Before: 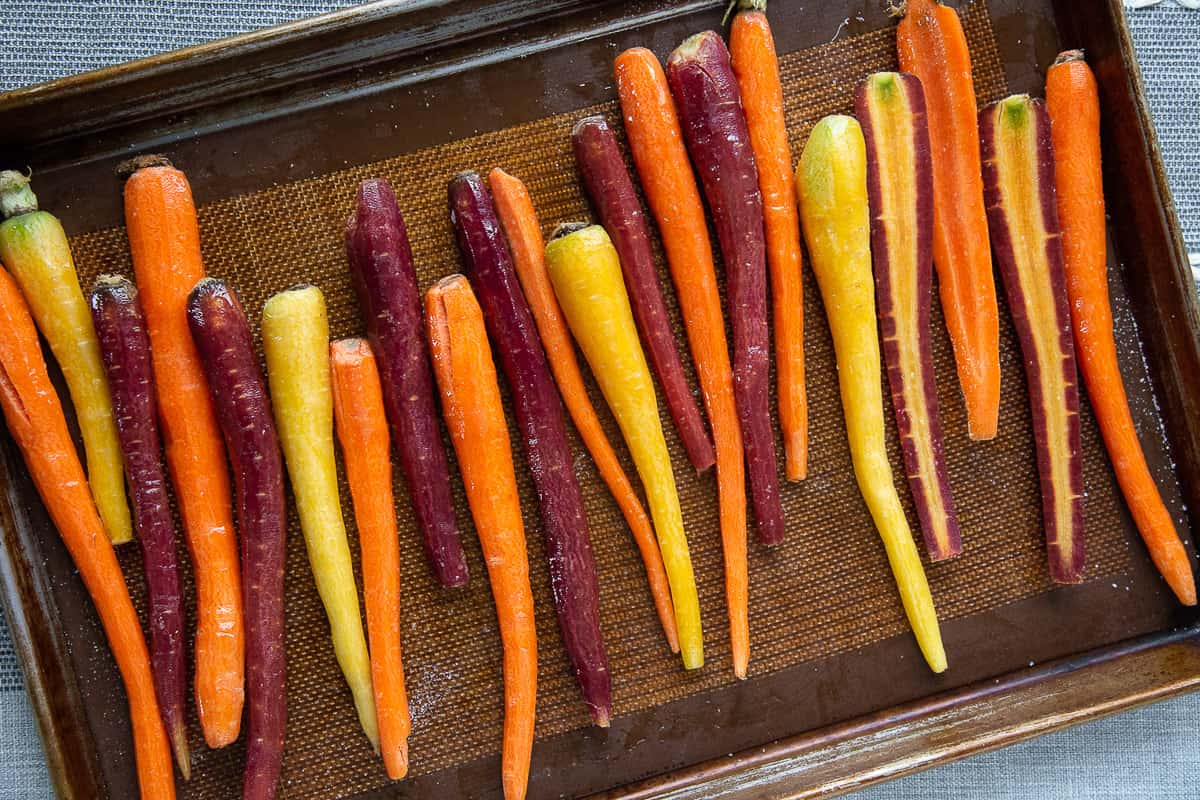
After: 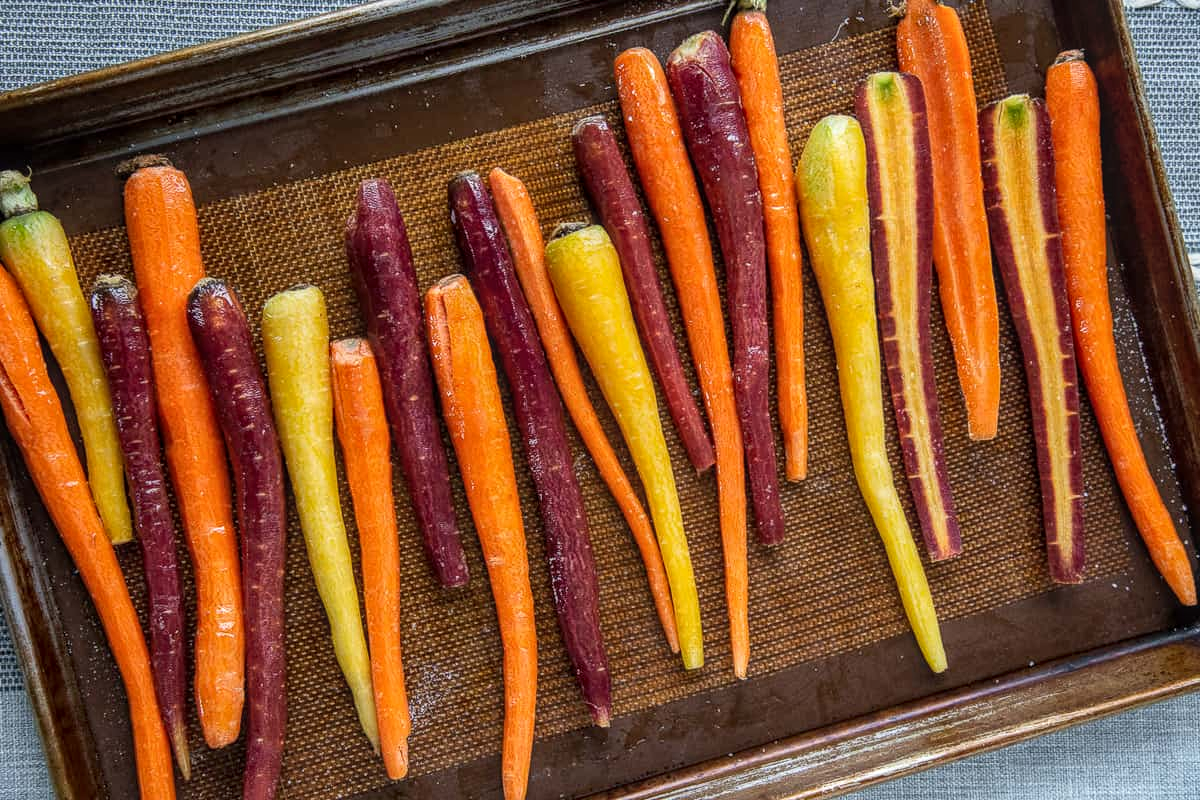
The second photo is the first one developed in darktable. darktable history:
local contrast: highlights 3%, shadows 6%, detail 134%
